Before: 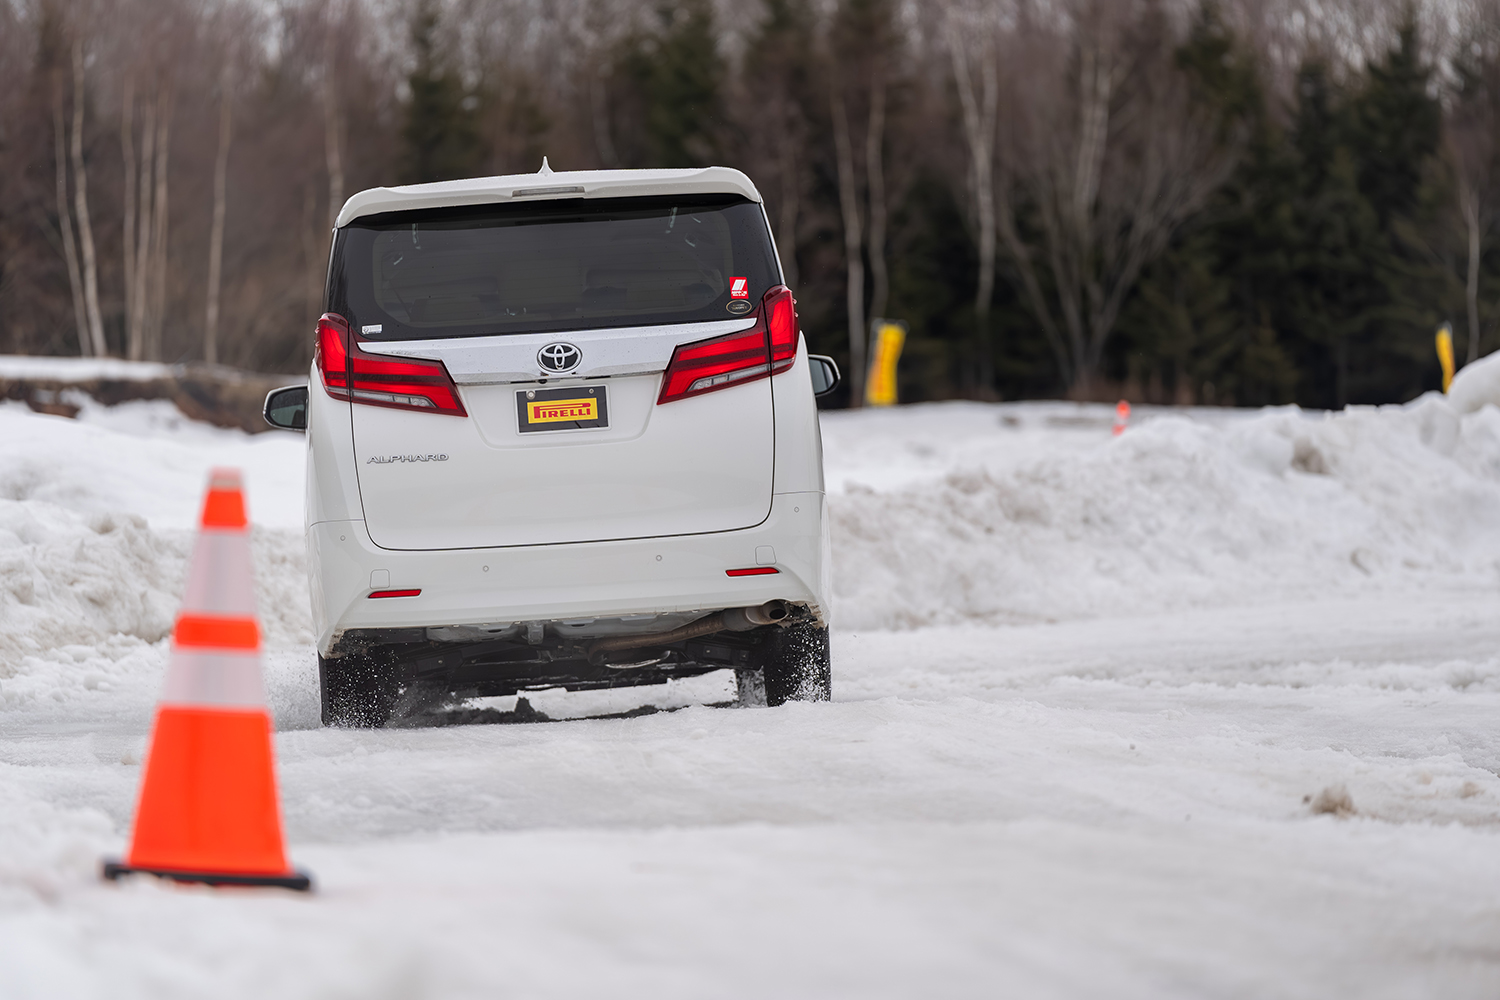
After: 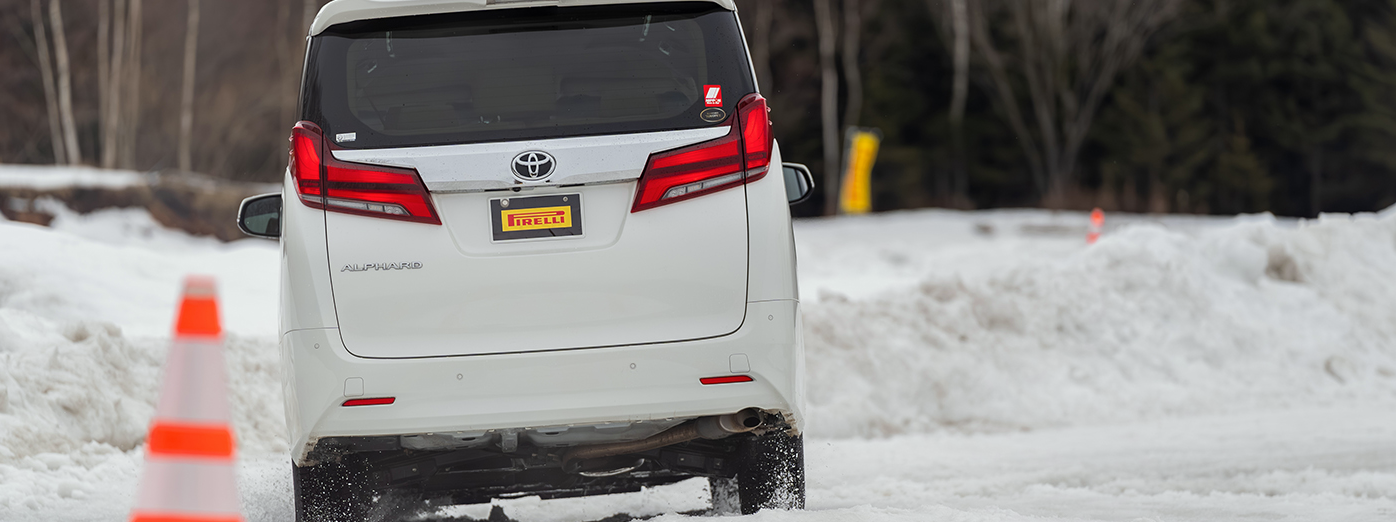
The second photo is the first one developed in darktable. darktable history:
crop: left 1.744%, top 19.225%, right 5.069%, bottom 28.357%
color correction: highlights a* -2.68, highlights b* 2.57
